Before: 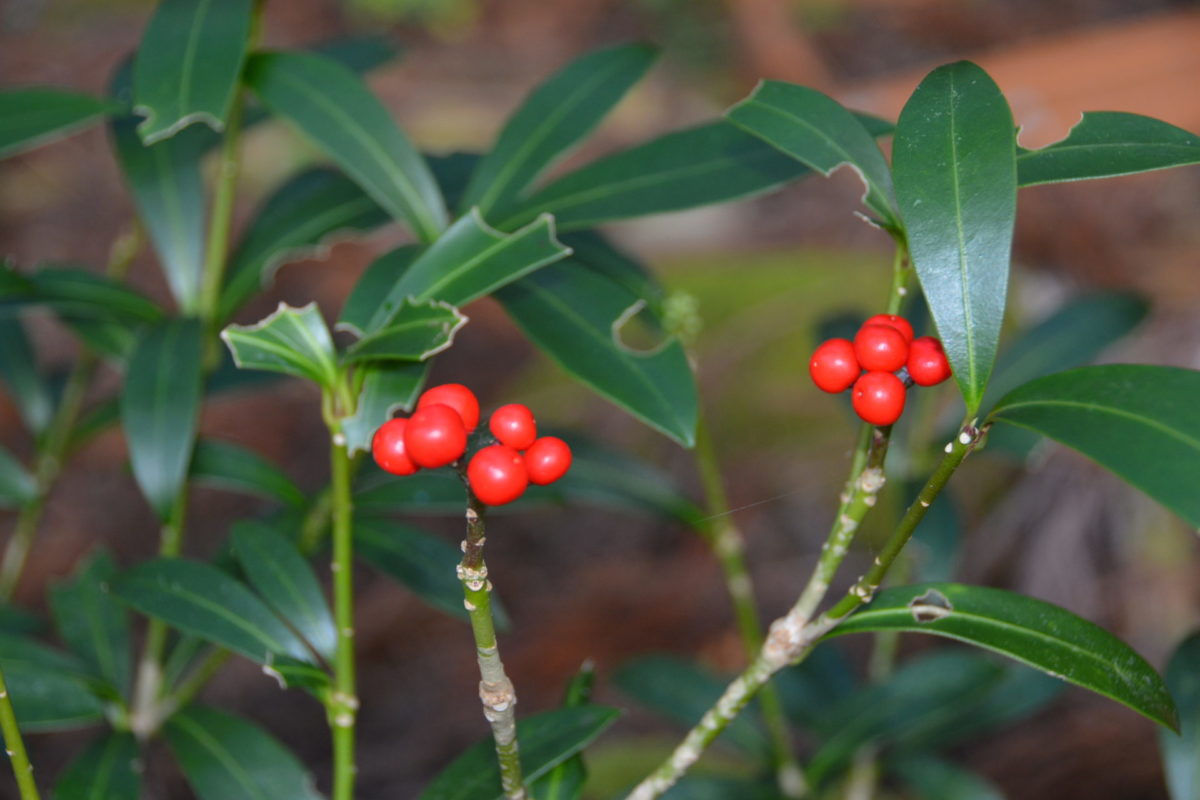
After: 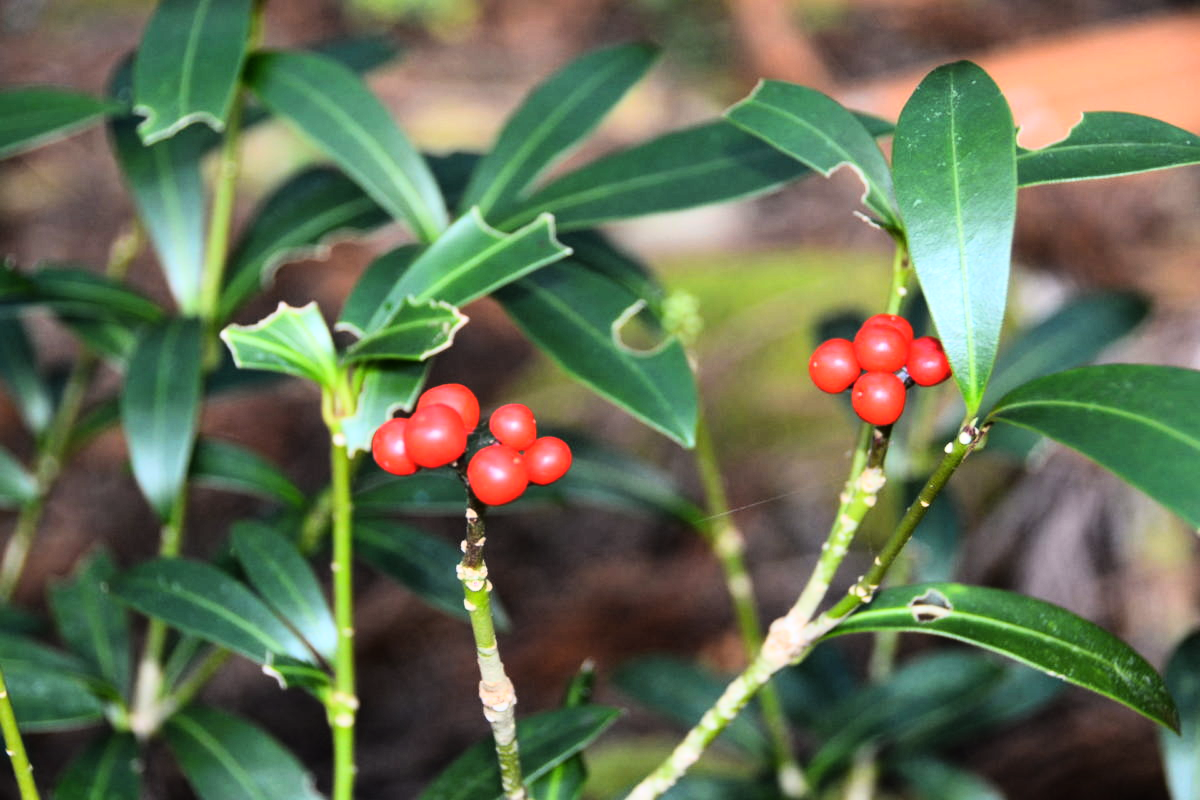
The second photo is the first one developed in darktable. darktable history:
rgb curve: curves: ch0 [(0, 0) (0.21, 0.15) (0.24, 0.21) (0.5, 0.75) (0.75, 0.96) (0.89, 0.99) (1, 1)]; ch1 [(0, 0.02) (0.21, 0.13) (0.25, 0.2) (0.5, 0.67) (0.75, 0.9) (0.89, 0.97) (1, 1)]; ch2 [(0, 0.02) (0.21, 0.13) (0.25, 0.2) (0.5, 0.67) (0.75, 0.9) (0.89, 0.97) (1, 1)], compensate middle gray true
color balance rgb: global vibrance -1%, saturation formula JzAzBz (2021)
